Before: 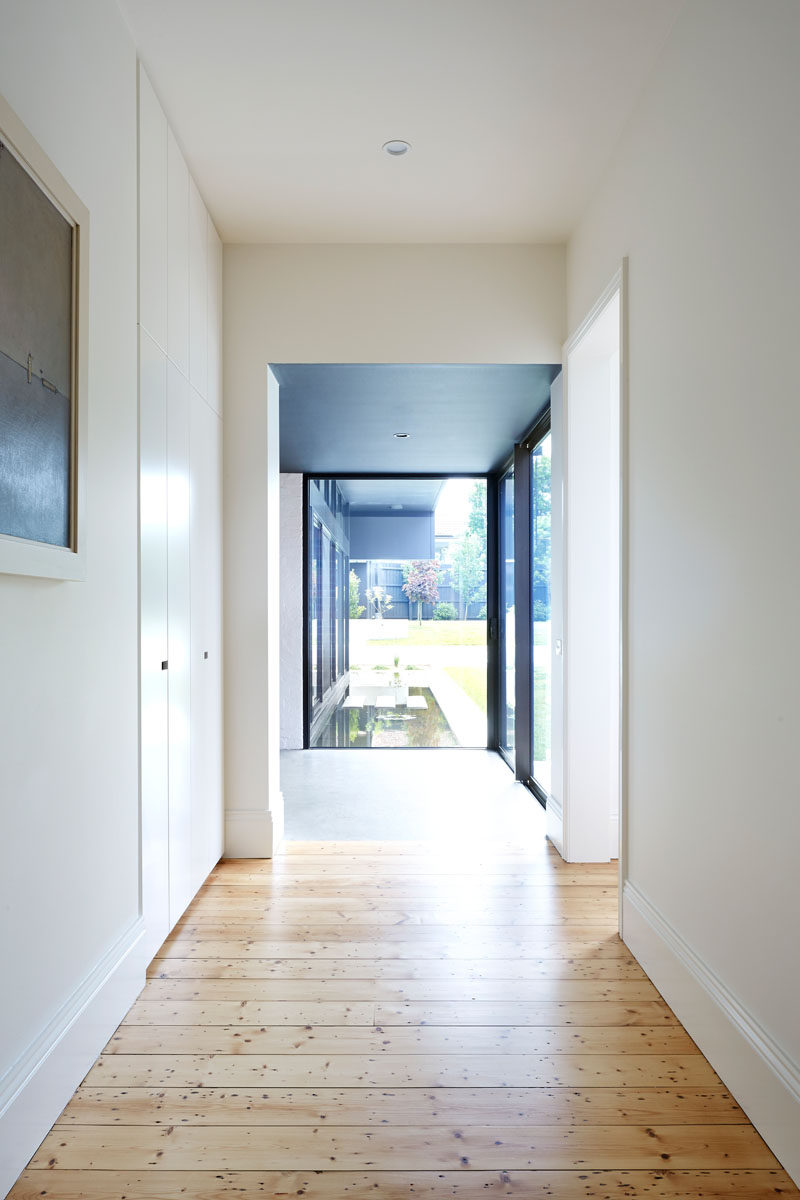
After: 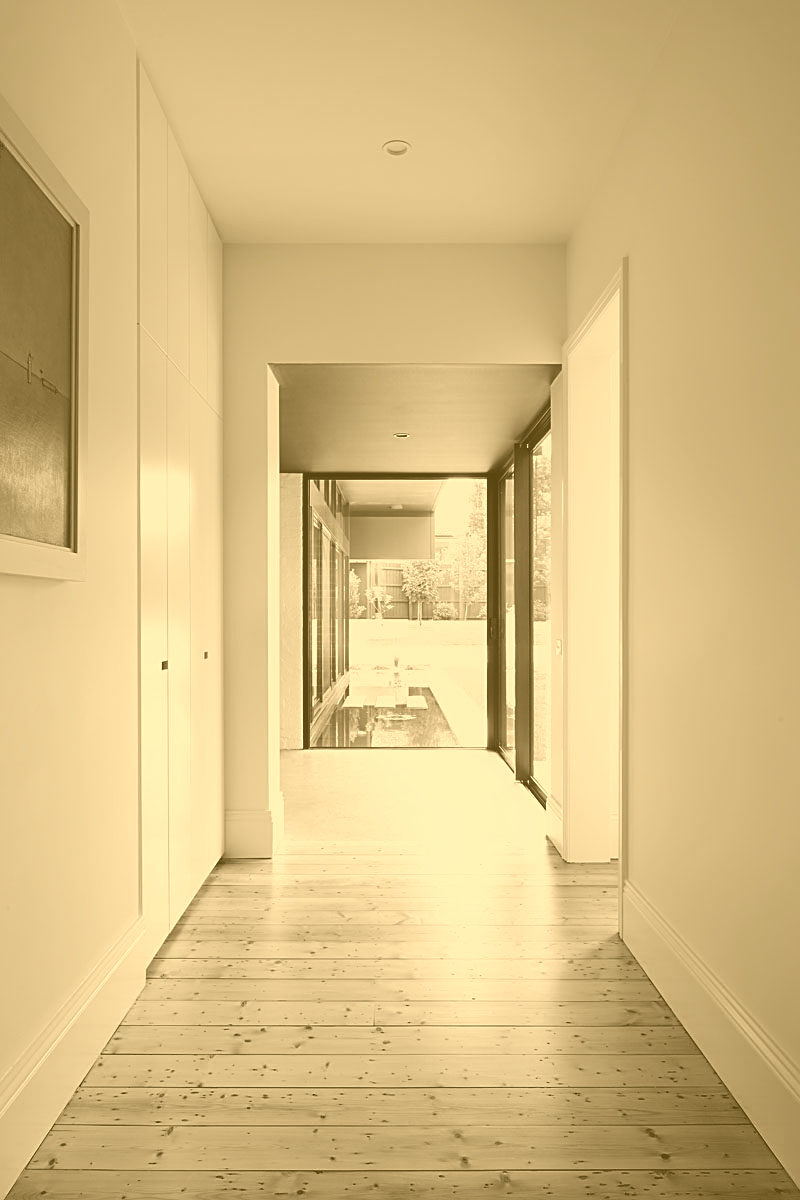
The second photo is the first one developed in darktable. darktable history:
shadows and highlights: shadows -24.28, highlights 49.77, soften with gaussian
exposure: exposure 0.77 EV, compensate highlight preservation false
sharpen: on, module defaults
white balance: red 0.871, blue 1.249
contrast brightness saturation: contrast 0.28
colorize: hue 36°, source mix 100%
color balance rgb: perceptual brilliance grading › global brilliance -48.39%
color correction: highlights a* -5.94, highlights b* 9.48, shadows a* 10.12, shadows b* 23.94
